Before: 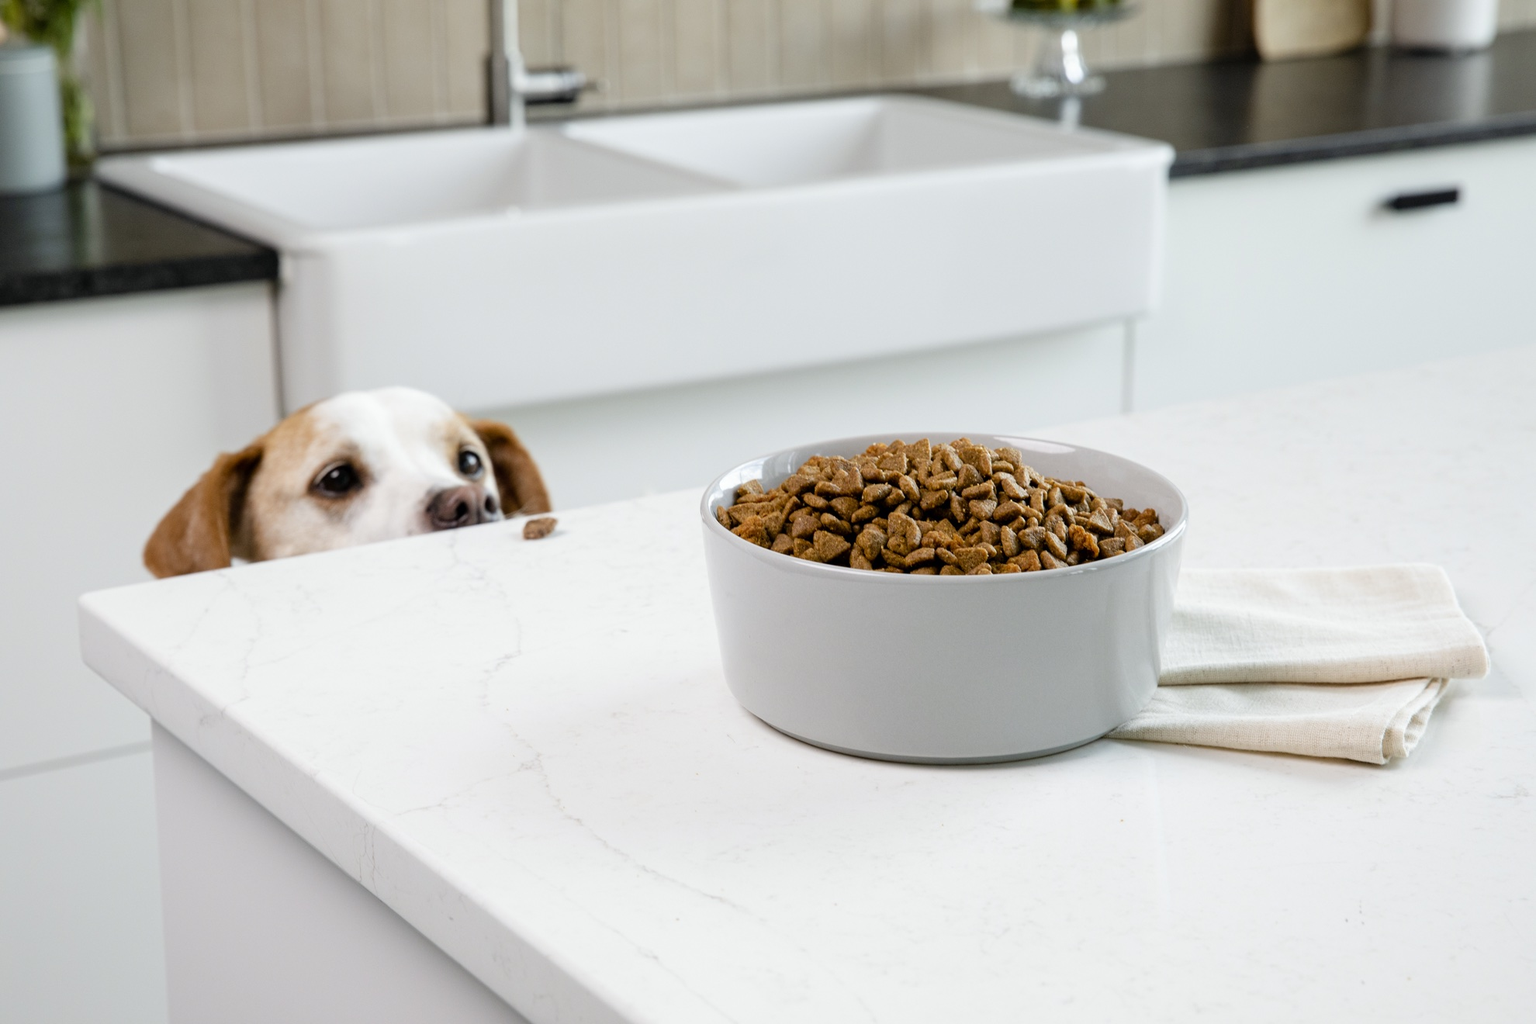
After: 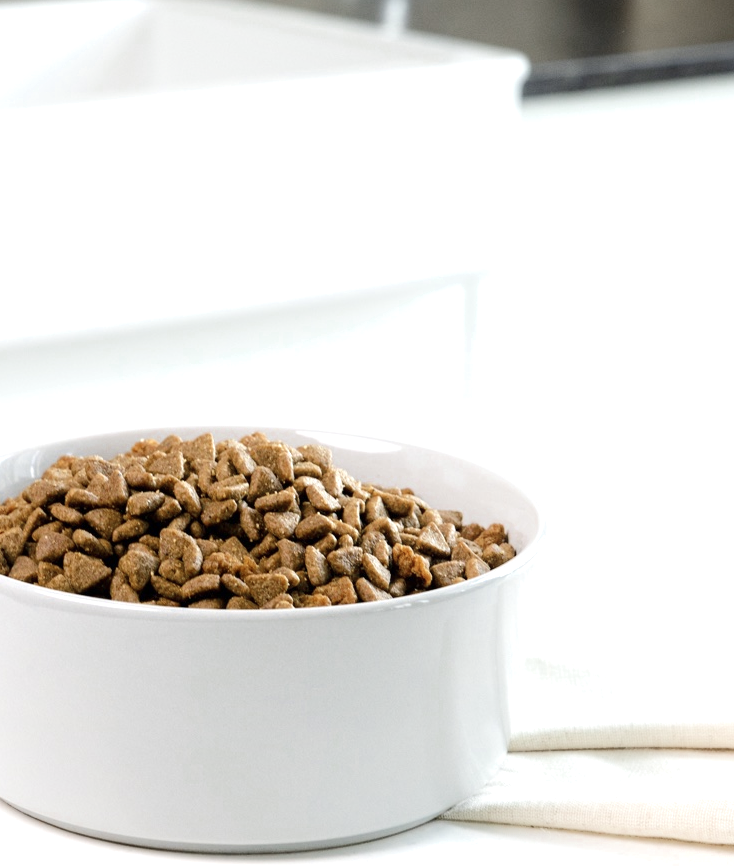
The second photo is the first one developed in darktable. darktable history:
color zones: curves: ch0 [(0, 0.5) (0.125, 0.4) (0.25, 0.5) (0.375, 0.4) (0.5, 0.4) (0.625, 0.35) (0.75, 0.35) (0.875, 0.5)]; ch1 [(0, 0.35) (0.125, 0.45) (0.25, 0.35) (0.375, 0.35) (0.5, 0.35) (0.625, 0.35) (0.75, 0.45) (0.875, 0.35)]; ch2 [(0, 0.6) (0.125, 0.5) (0.25, 0.5) (0.375, 0.6) (0.5, 0.6) (0.625, 0.5) (0.75, 0.5) (0.875, 0.5)]
exposure: exposure 0.671 EV, compensate highlight preservation false
shadows and highlights: shadows -71.11, highlights 35.75, soften with gaussian
crop and rotate: left 49.771%, top 10.119%, right 13.118%, bottom 24.222%
tone equalizer: edges refinement/feathering 500, mask exposure compensation -1.57 EV, preserve details no
